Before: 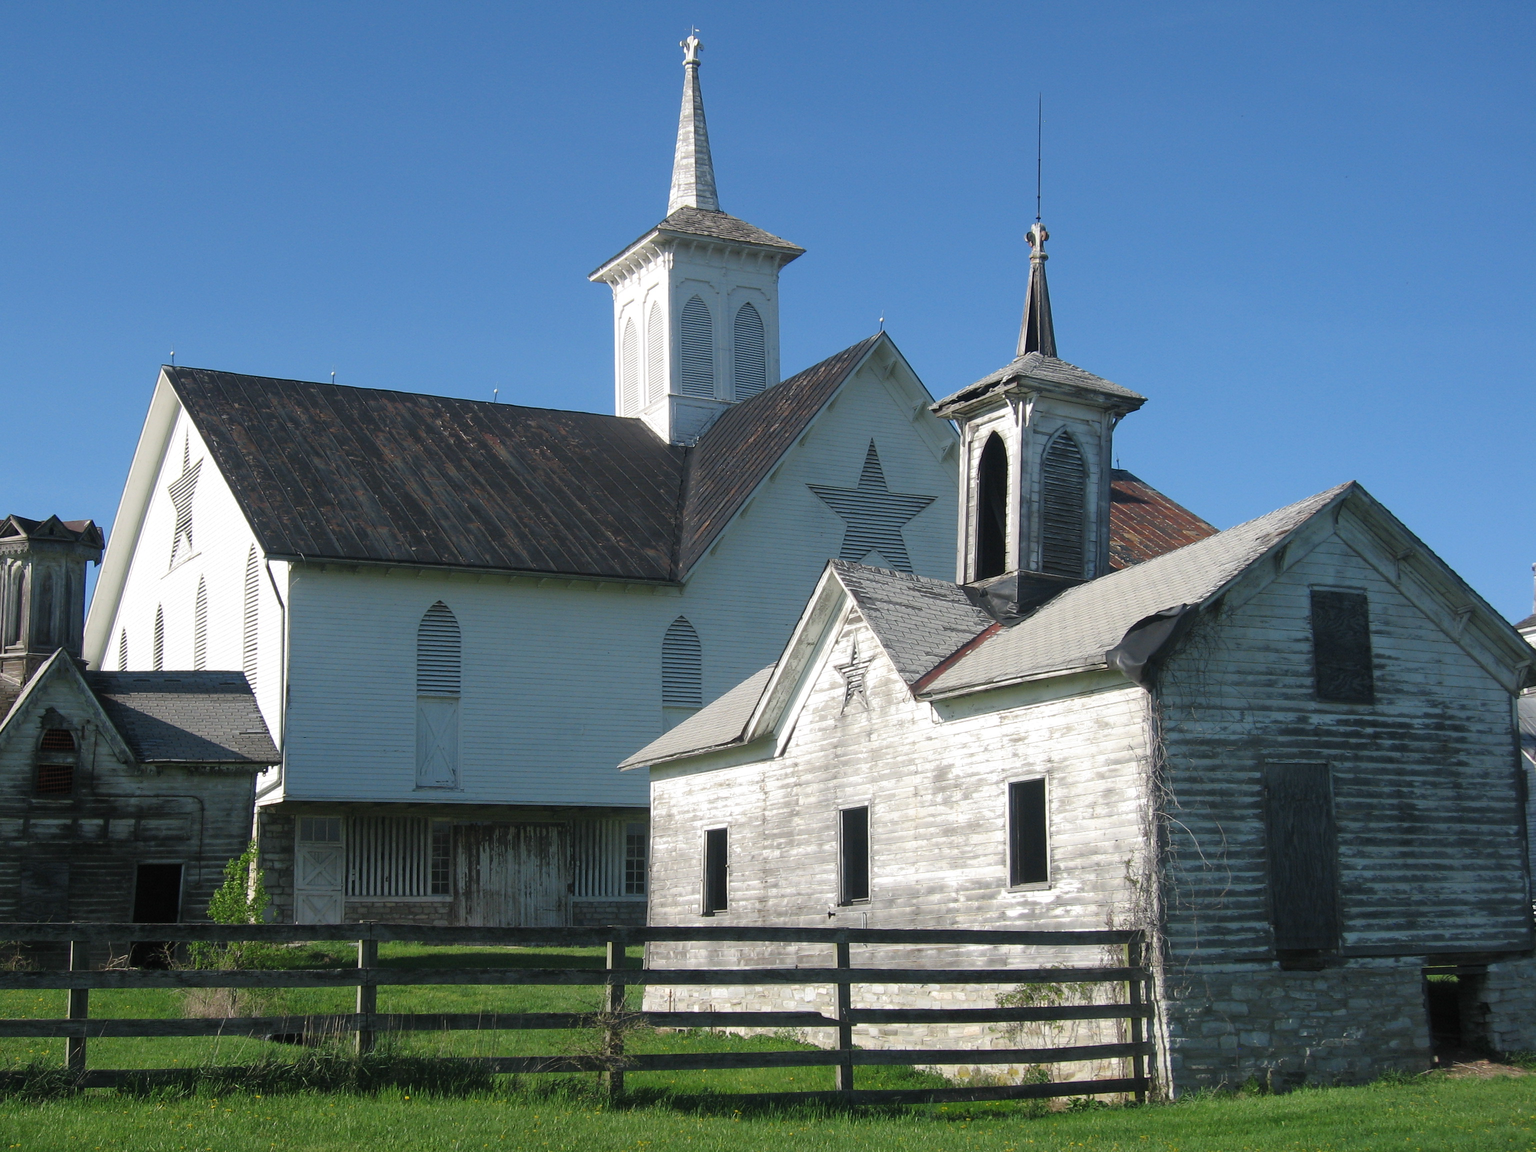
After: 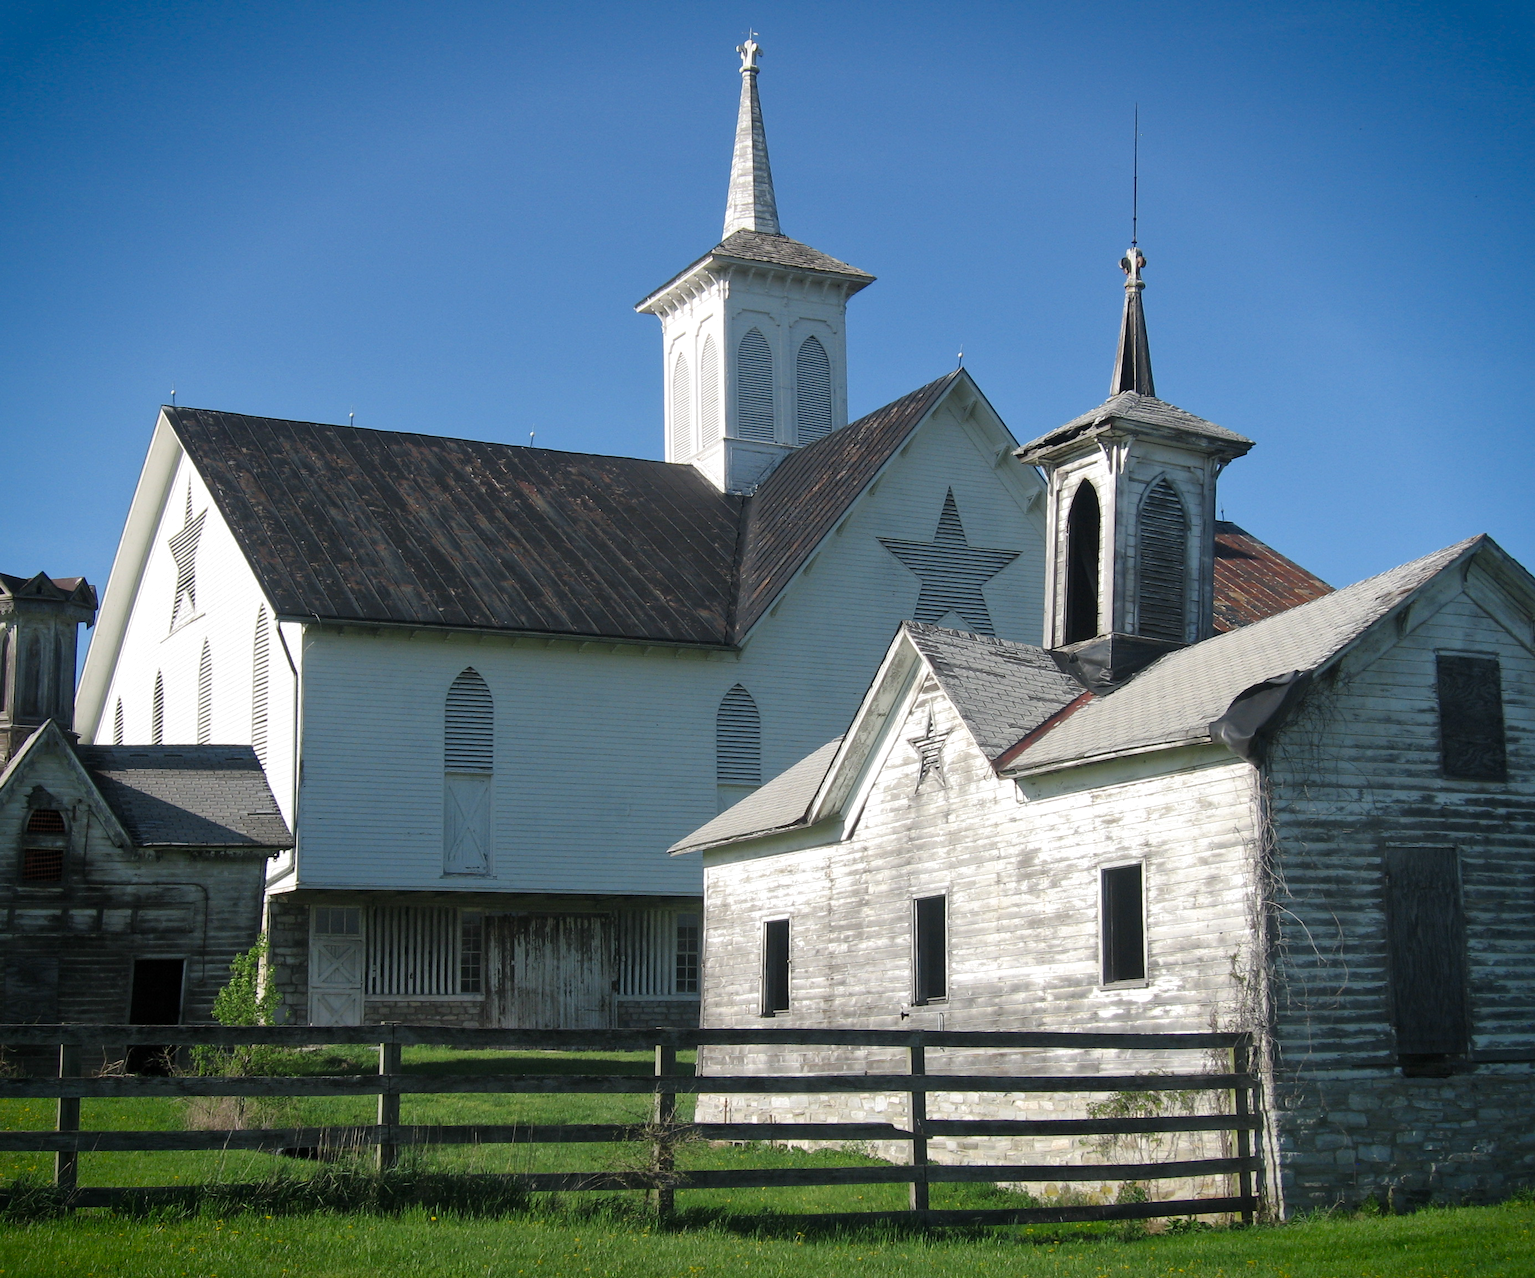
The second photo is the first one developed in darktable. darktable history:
vignetting: fall-off start 88.53%, fall-off radius 44.2%, saturation 0.376, width/height ratio 1.161
local contrast: mode bilateral grid, contrast 20, coarseness 50, detail 120%, midtone range 0.2
crop and rotate: left 1.088%, right 8.807%
